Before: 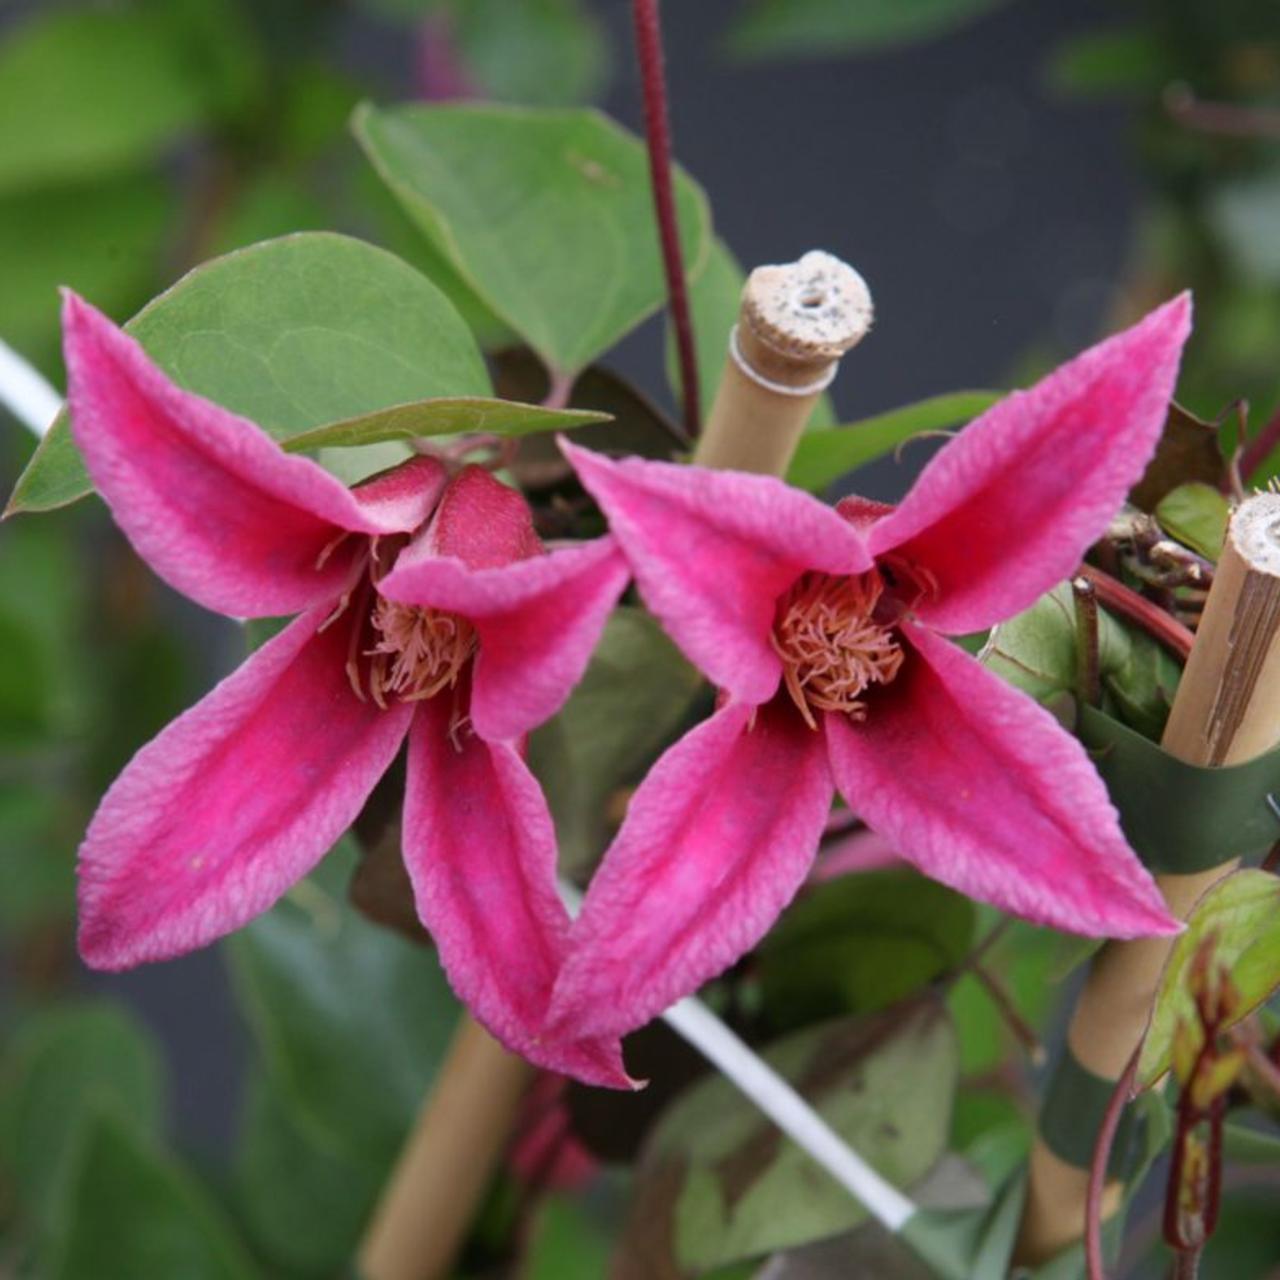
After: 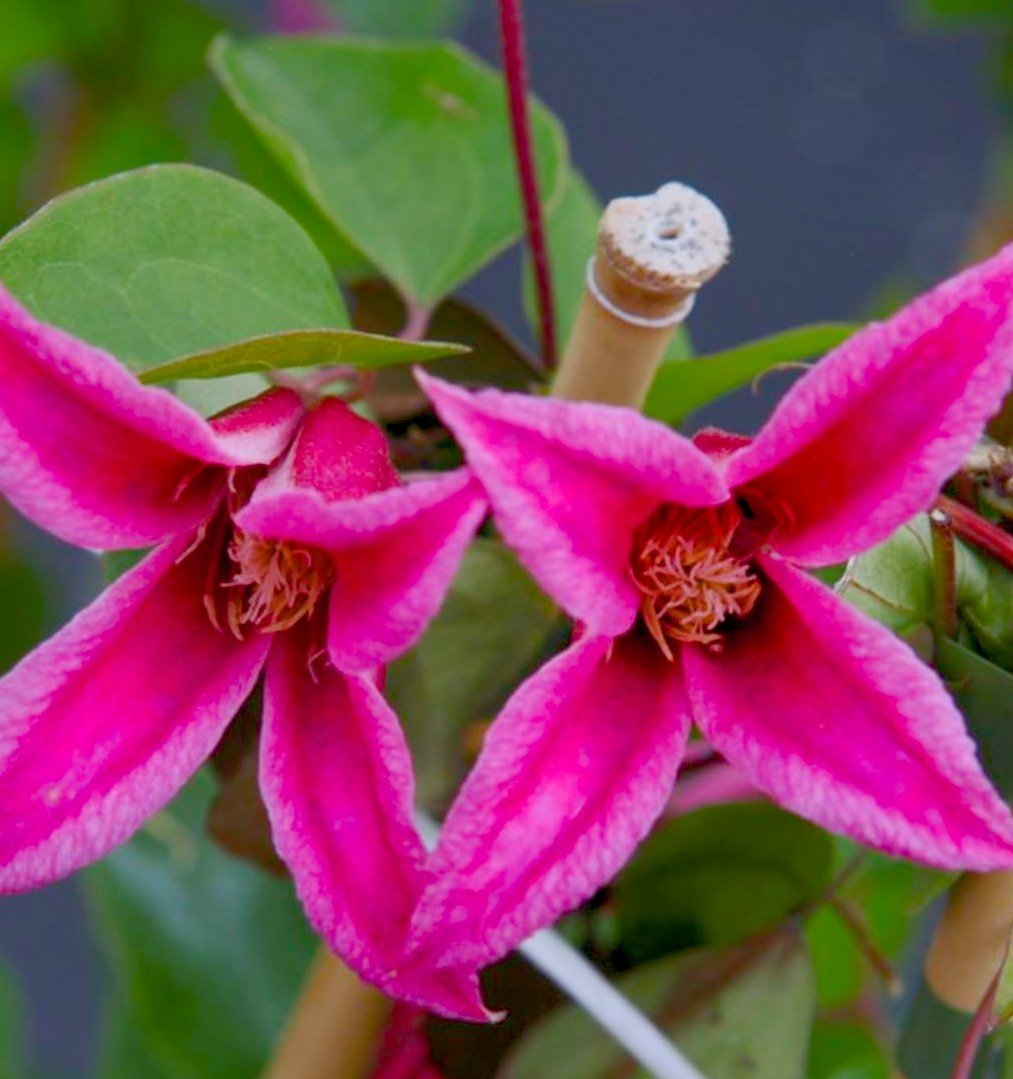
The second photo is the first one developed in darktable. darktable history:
shadows and highlights: on, module defaults
color balance rgb: global offset › luminance -0.5%, perceptual saturation grading › highlights -17.77%, perceptual saturation grading › mid-tones 33.1%, perceptual saturation grading › shadows 50.52%, perceptual brilliance grading › highlights 10.8%, perceptual brilliance grading › shadows -10.8%, global vibrance 24.22%, contrast -25%
white balance: red 0.983, blue 1.036
crop: left 11.225%, top 5.381%, right 9.565%, bottom 10.314%
